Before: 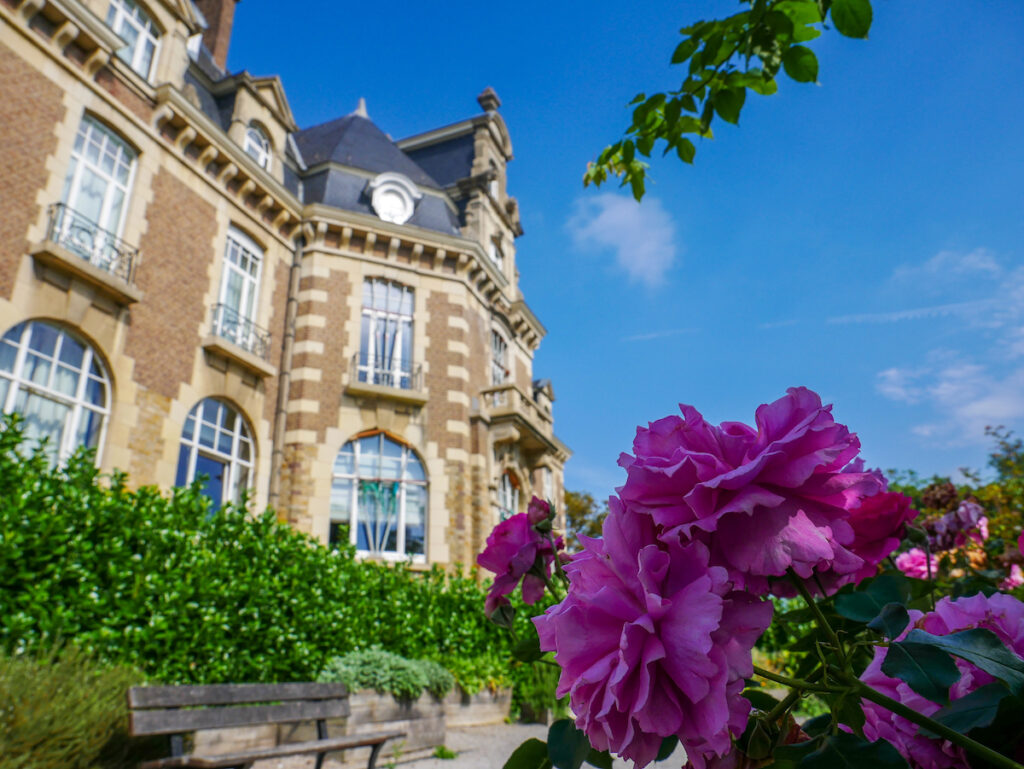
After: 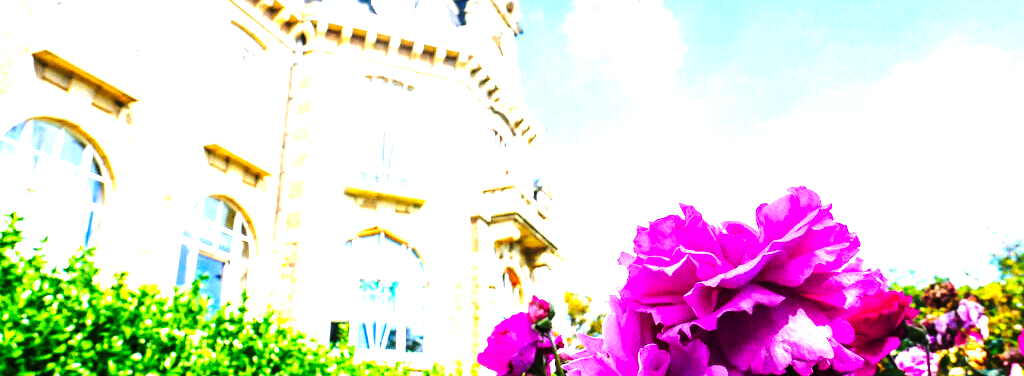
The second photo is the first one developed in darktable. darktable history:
levels: levels [0, 0.352, 0.703]
base curve: curves: ch0 [(0, 0) (0.028, 0.03) (0.105, 0.232) (0.387, 0.748) (0.754, 0.968) (1, 1)], preserve colors none
tone equalizer: -8 EV -0.711 EV, -7 EV -0.727 EV, -6 EV -0.632 EV, -5 EV -0.388 EV, -3 EV 0.395 EV, -2 EV 0.6 EV, -1 EV 0.685 EV, +0 EV 0.769 EV, luminance estimator HSV value / RGB max
crop and rotate: top 26.16%, bottom 24.937%
